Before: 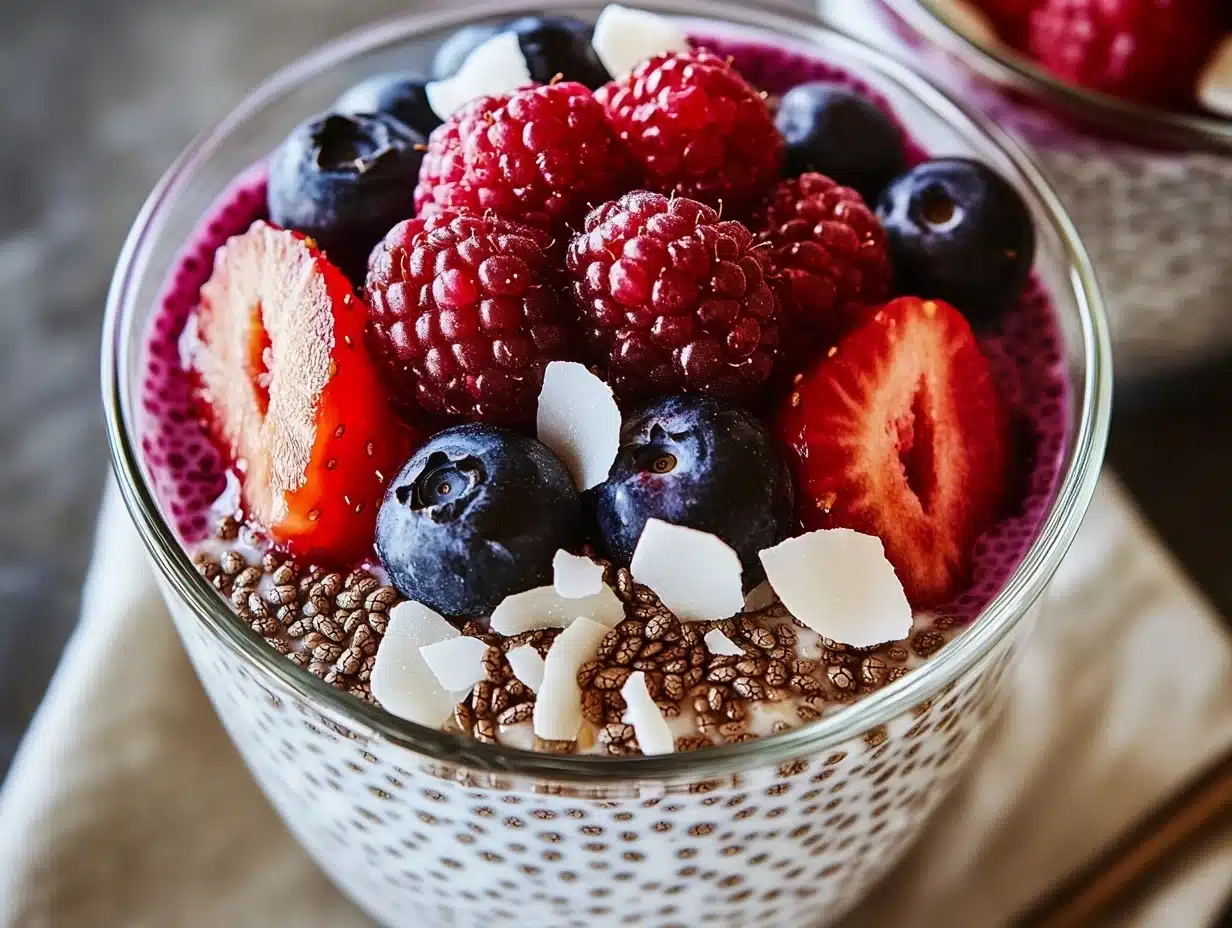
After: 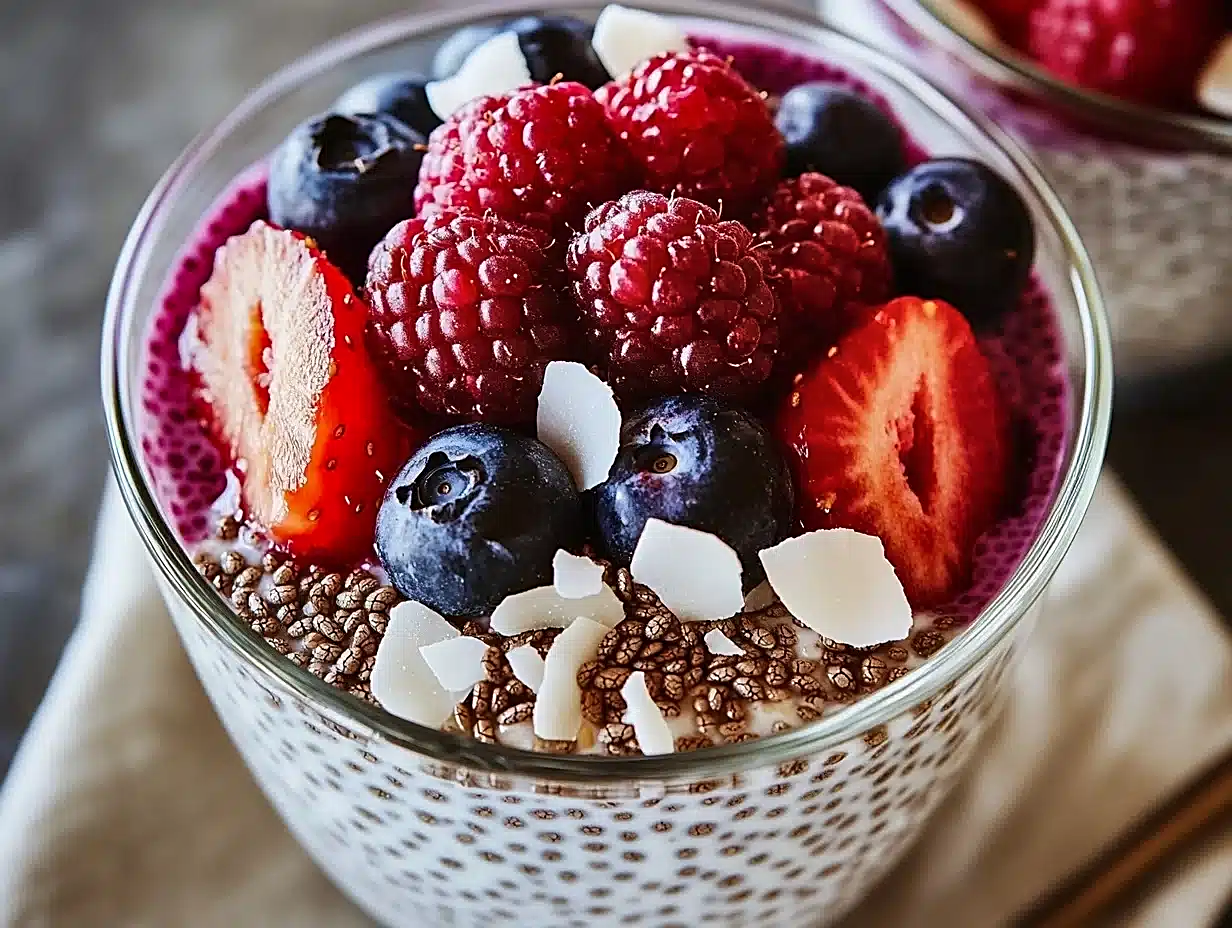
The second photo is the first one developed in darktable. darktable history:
sharpen: on, module defaults
shadows and highlights: shadows 43.71, white point adjustment -1.46, soften with gaussian
